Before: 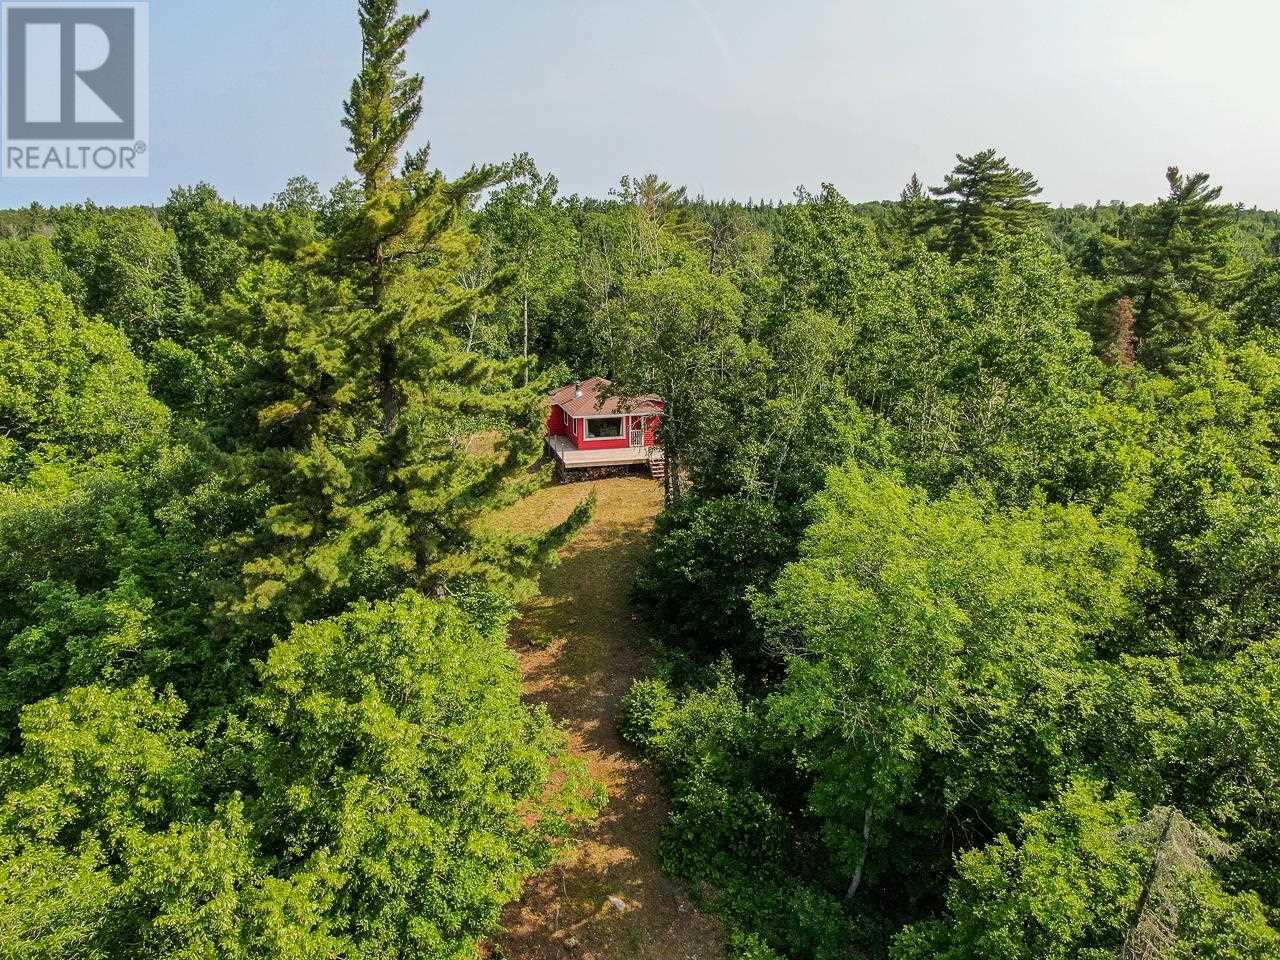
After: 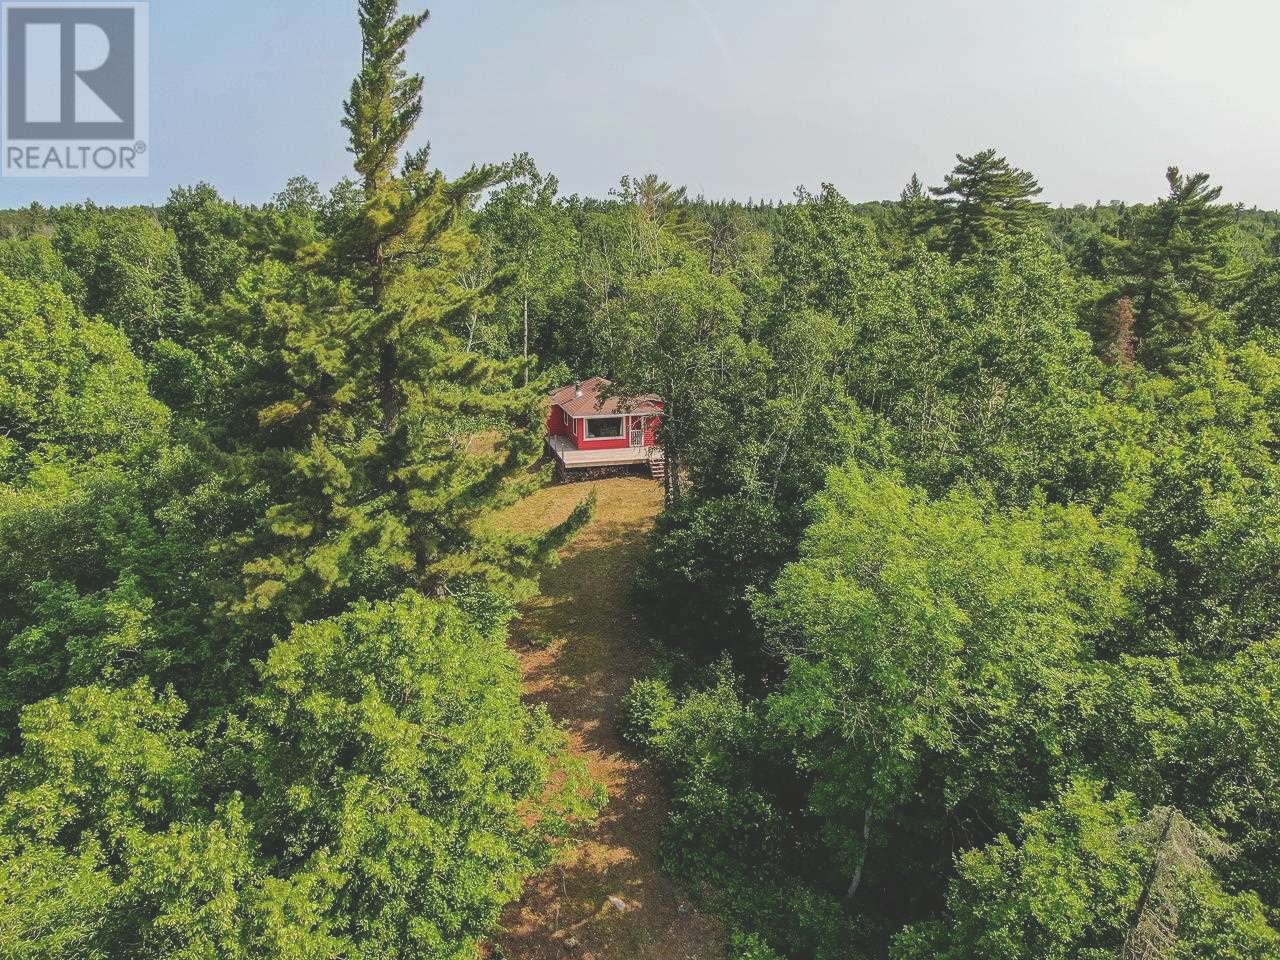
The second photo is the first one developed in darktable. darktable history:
exposure: black level correction -0.026, exposure -0.119 EV, compensate highlight preservation false
